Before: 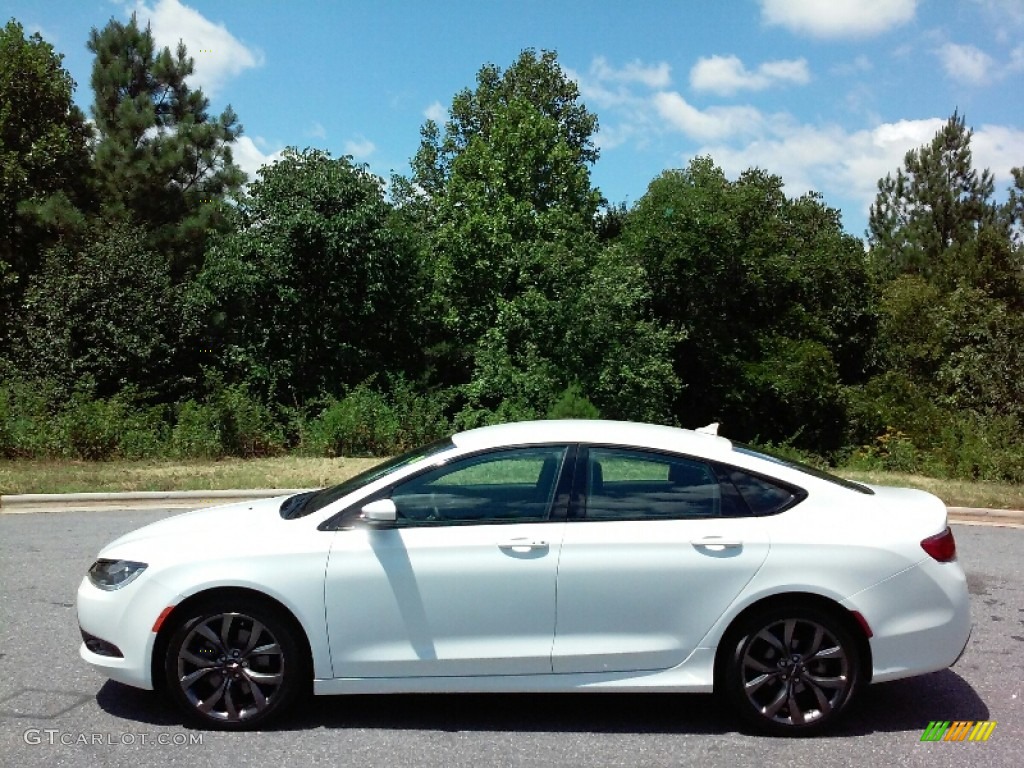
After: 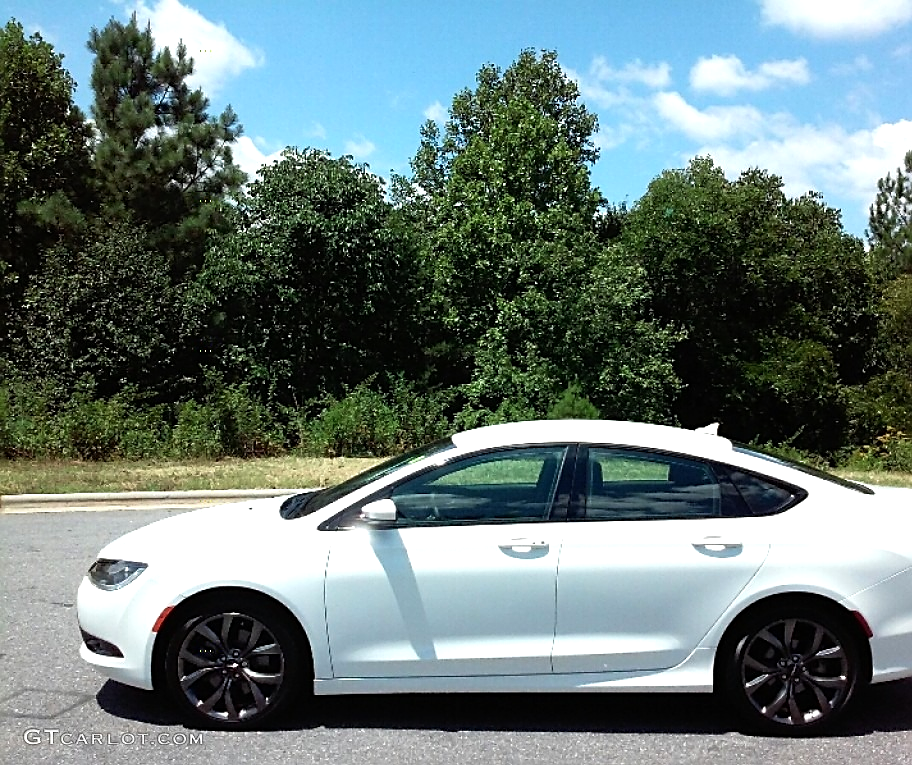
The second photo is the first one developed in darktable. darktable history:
crop: right 9.487%, bottom 0.051%
tone equalizer: -8 EV -0.384 EV, -7 EV -0.385 EV, -6 EV -0.312 EV, -5 EV -0.205 EV, -3 EV 0.199 EV, -2 EV 0.349 EV, -1 EV 0.372 EV, +0 EV 0.446 EV
sharpen: on, module defaults
color correction: highlights b* -0.03
